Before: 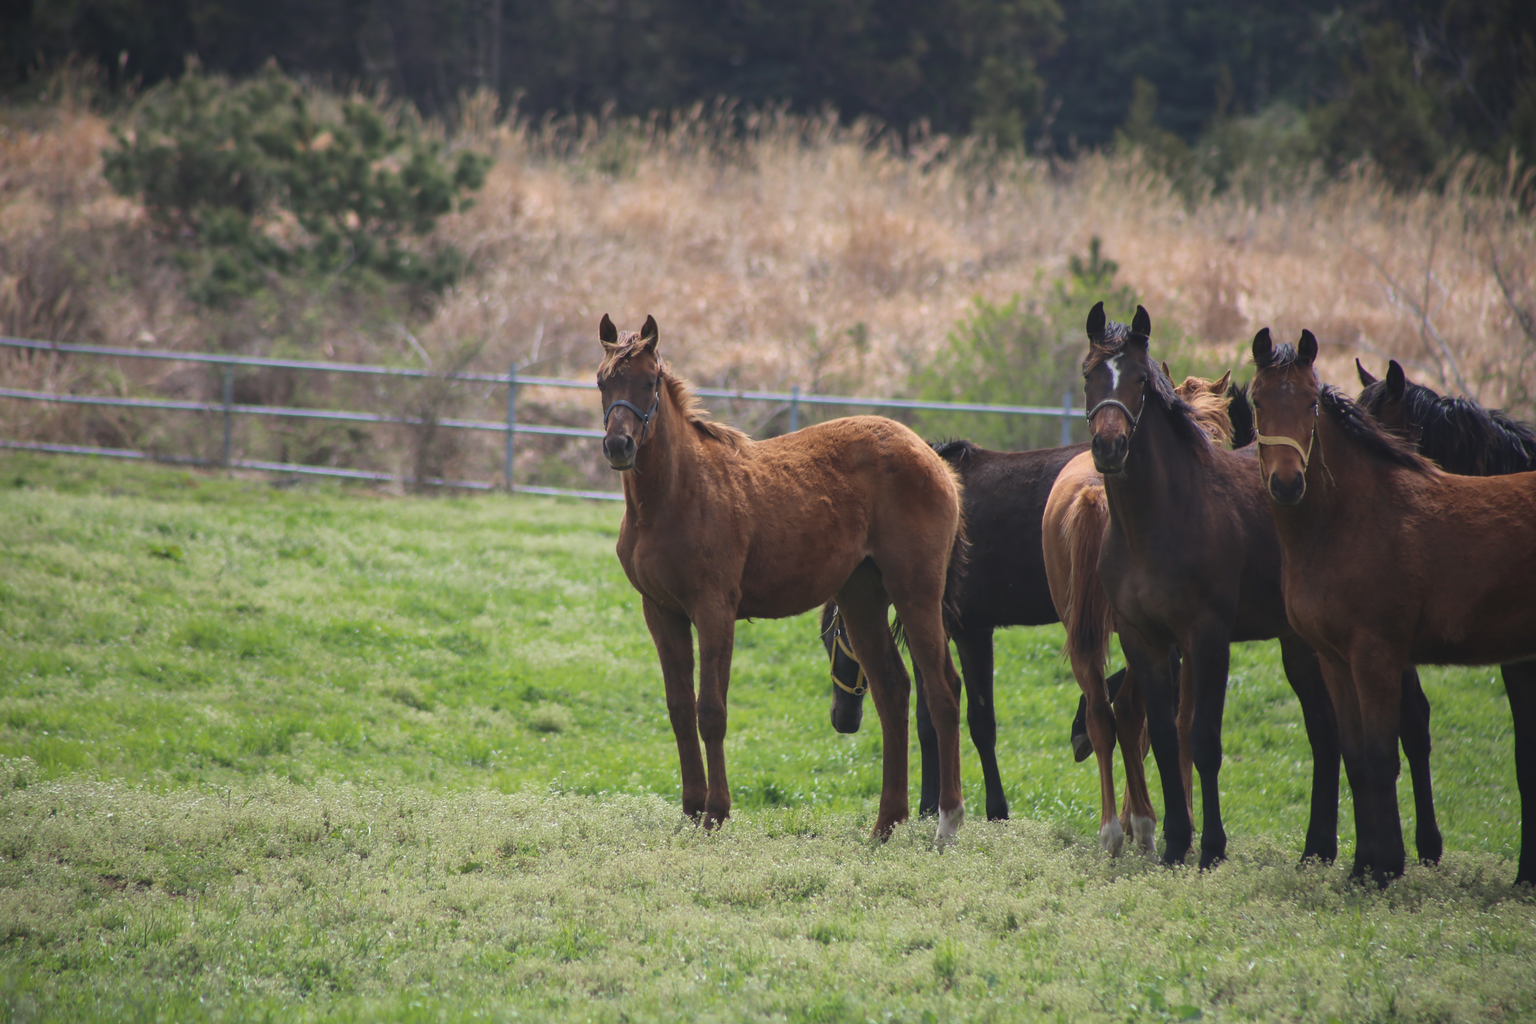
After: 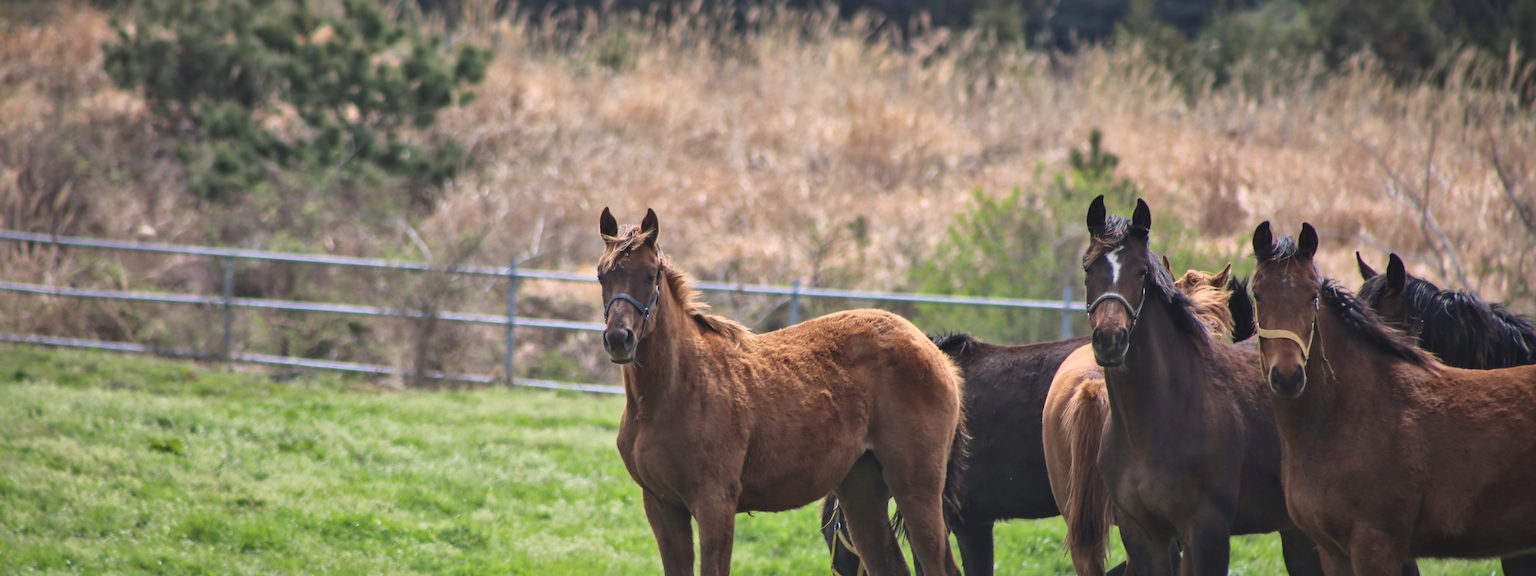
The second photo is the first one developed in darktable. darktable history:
local contrast: mode bilateral grid, contrast 26, coarseness 61, detail 151%, midtone range 0.2
contrast brightness saturation: contrast 0.031, brightness 0.068, saturation 0.132
crop and rotate: top 10.462%, bottom 33.209%
